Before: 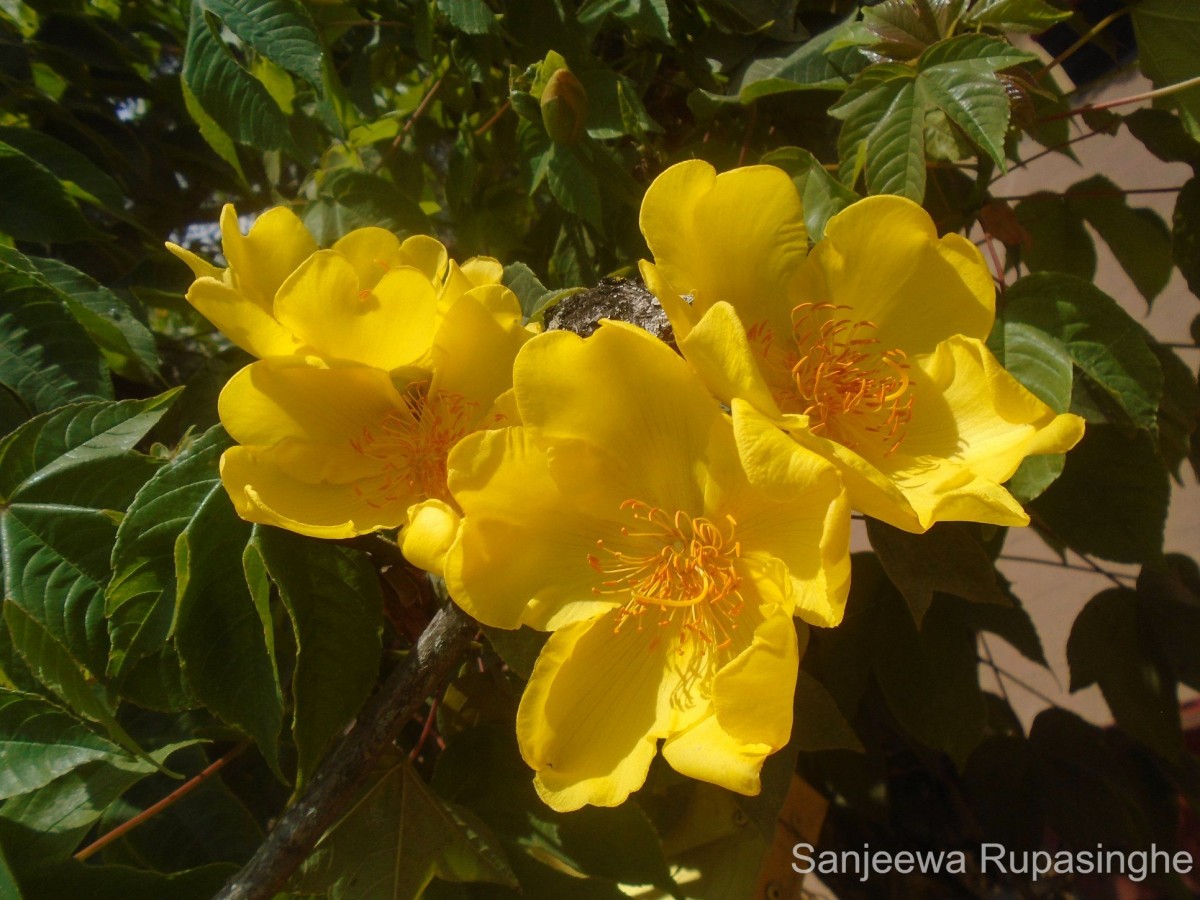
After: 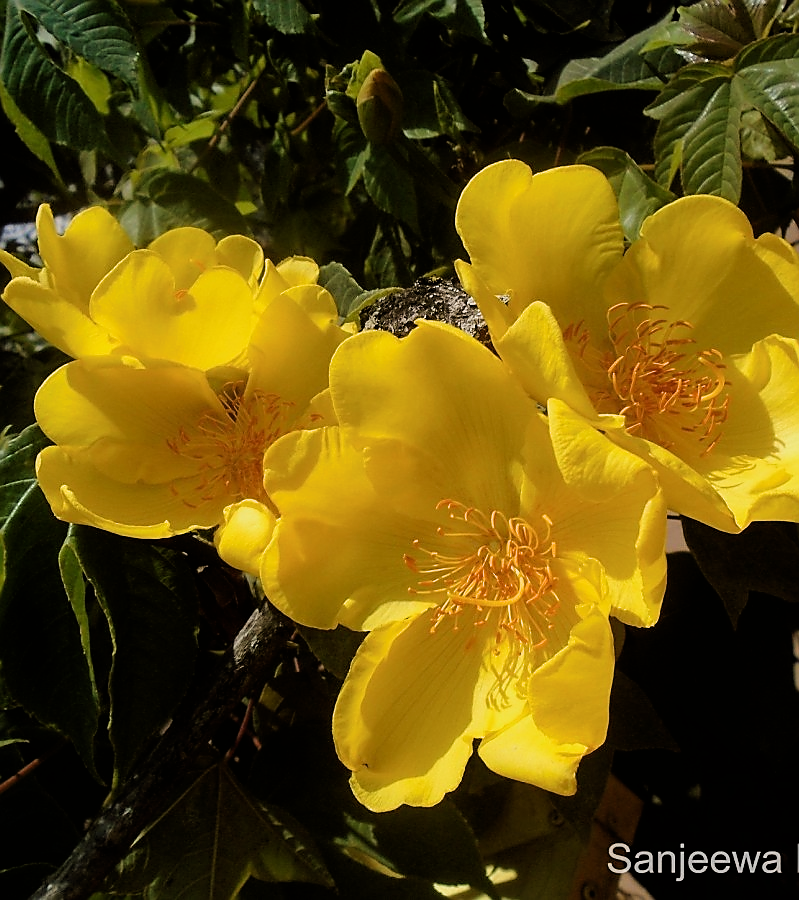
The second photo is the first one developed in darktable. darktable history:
crop and rotate: left 15.372%, right 18.037%
sharpen: radius 1.347, amount 1.26, threshold 0.838
filmic rgb: black relative exposure -5.03 EV, white relative exposure 3.21 EV, hardness 3.47, contrast 1.197, highlights saturation mix -49.75%
